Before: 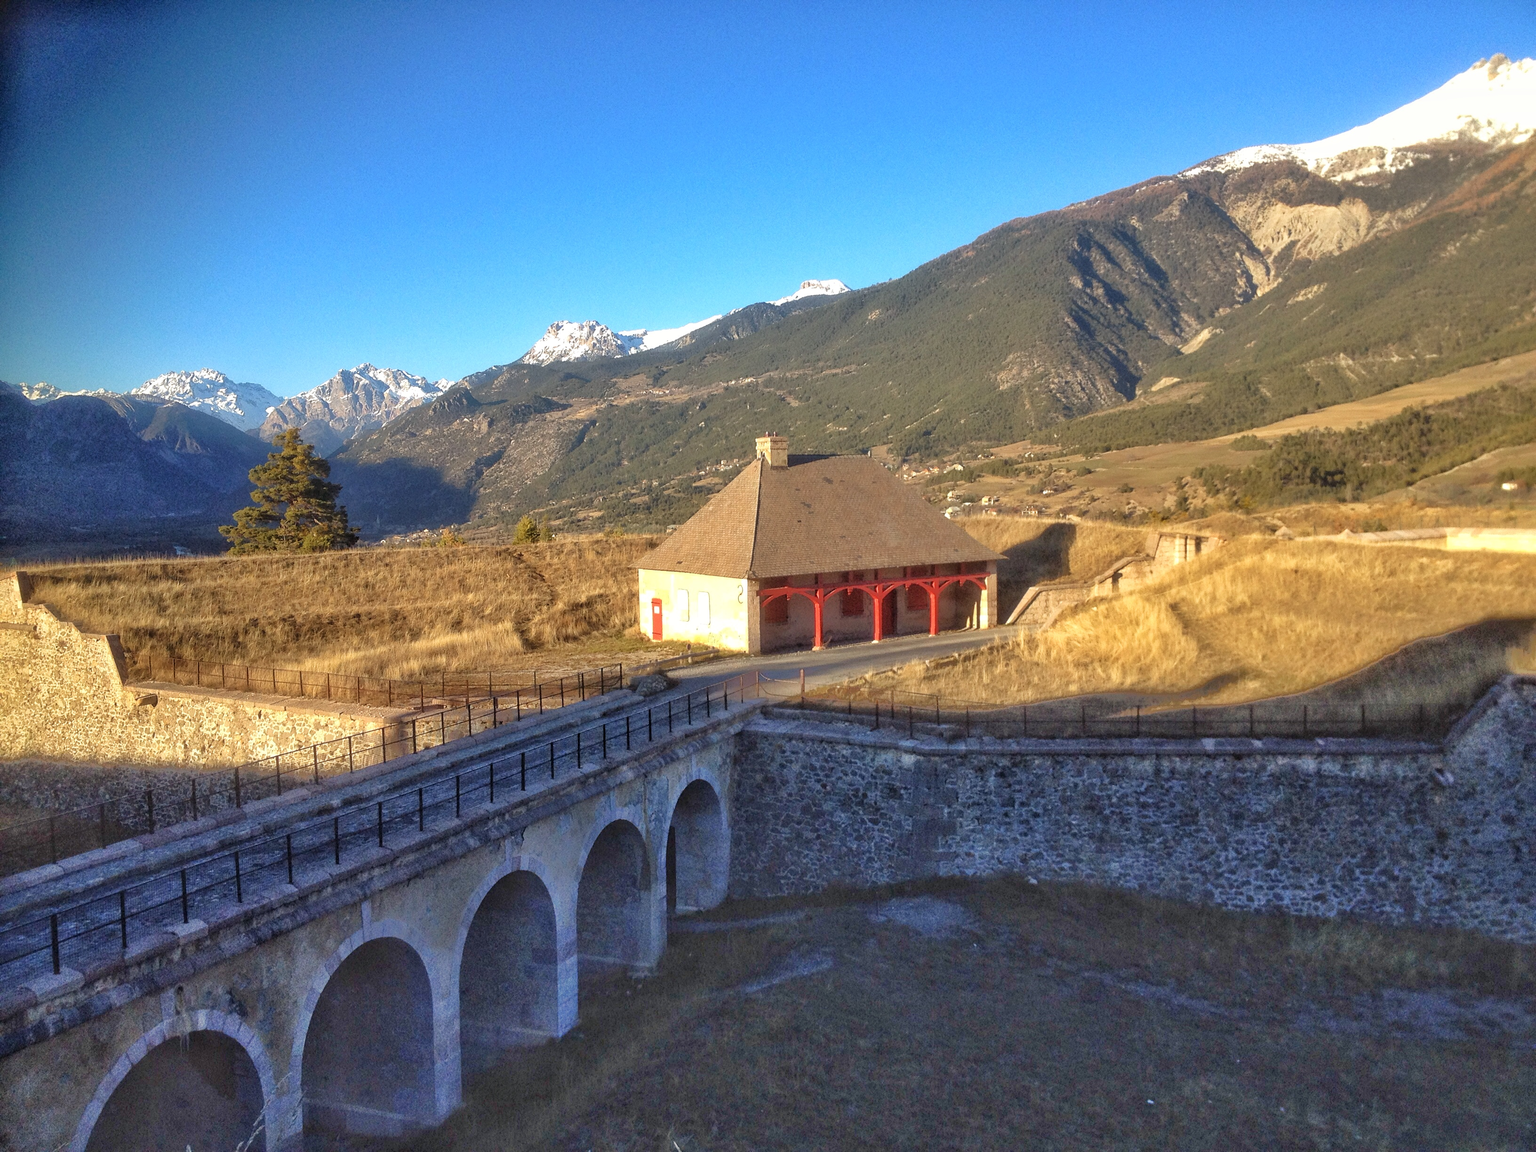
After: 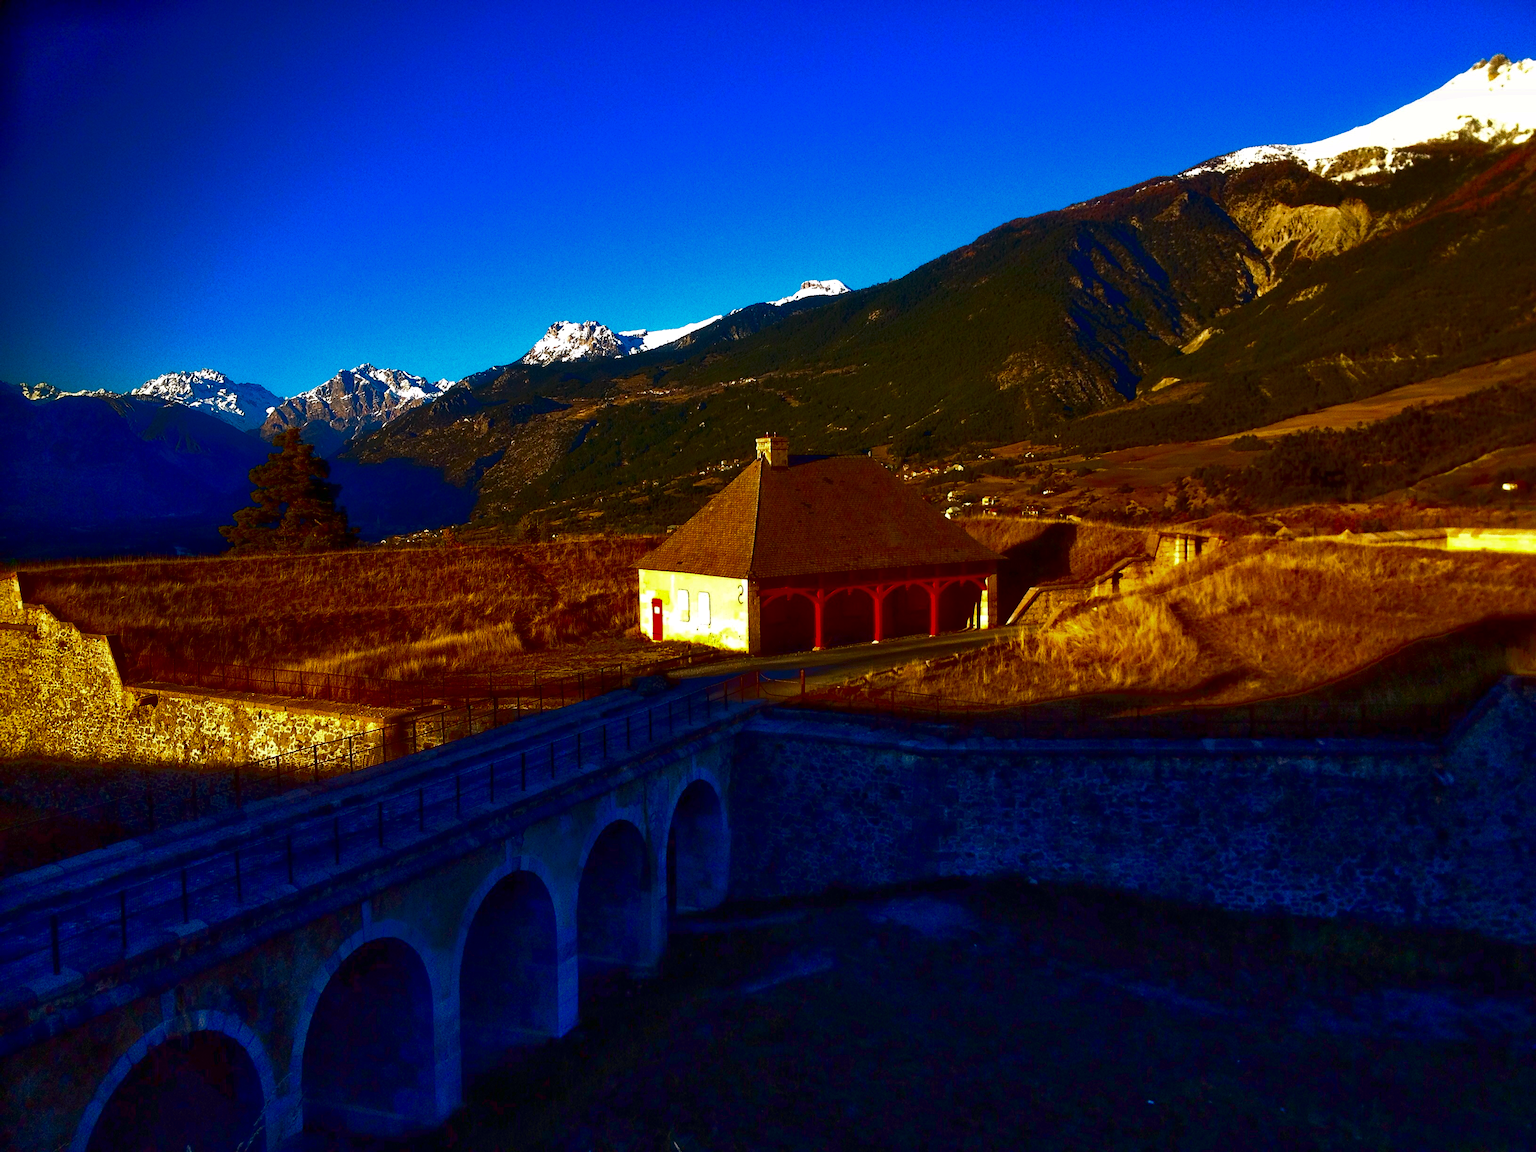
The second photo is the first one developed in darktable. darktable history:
contrast brightness saturation: brightness -1, saturation 1
haze removal: compatibility mode true, adaptive false
